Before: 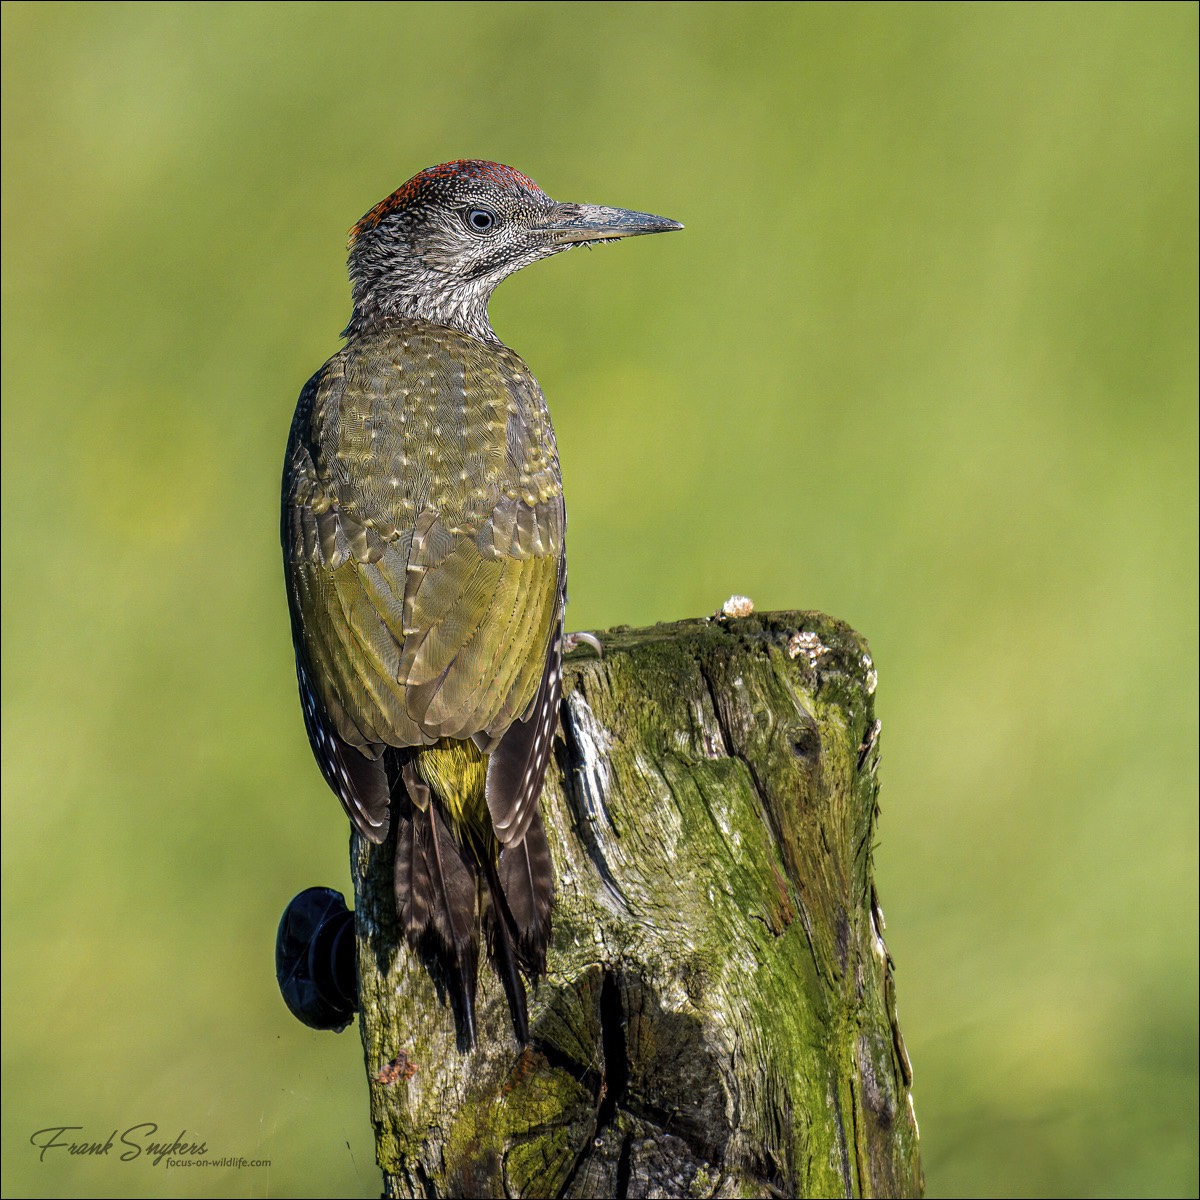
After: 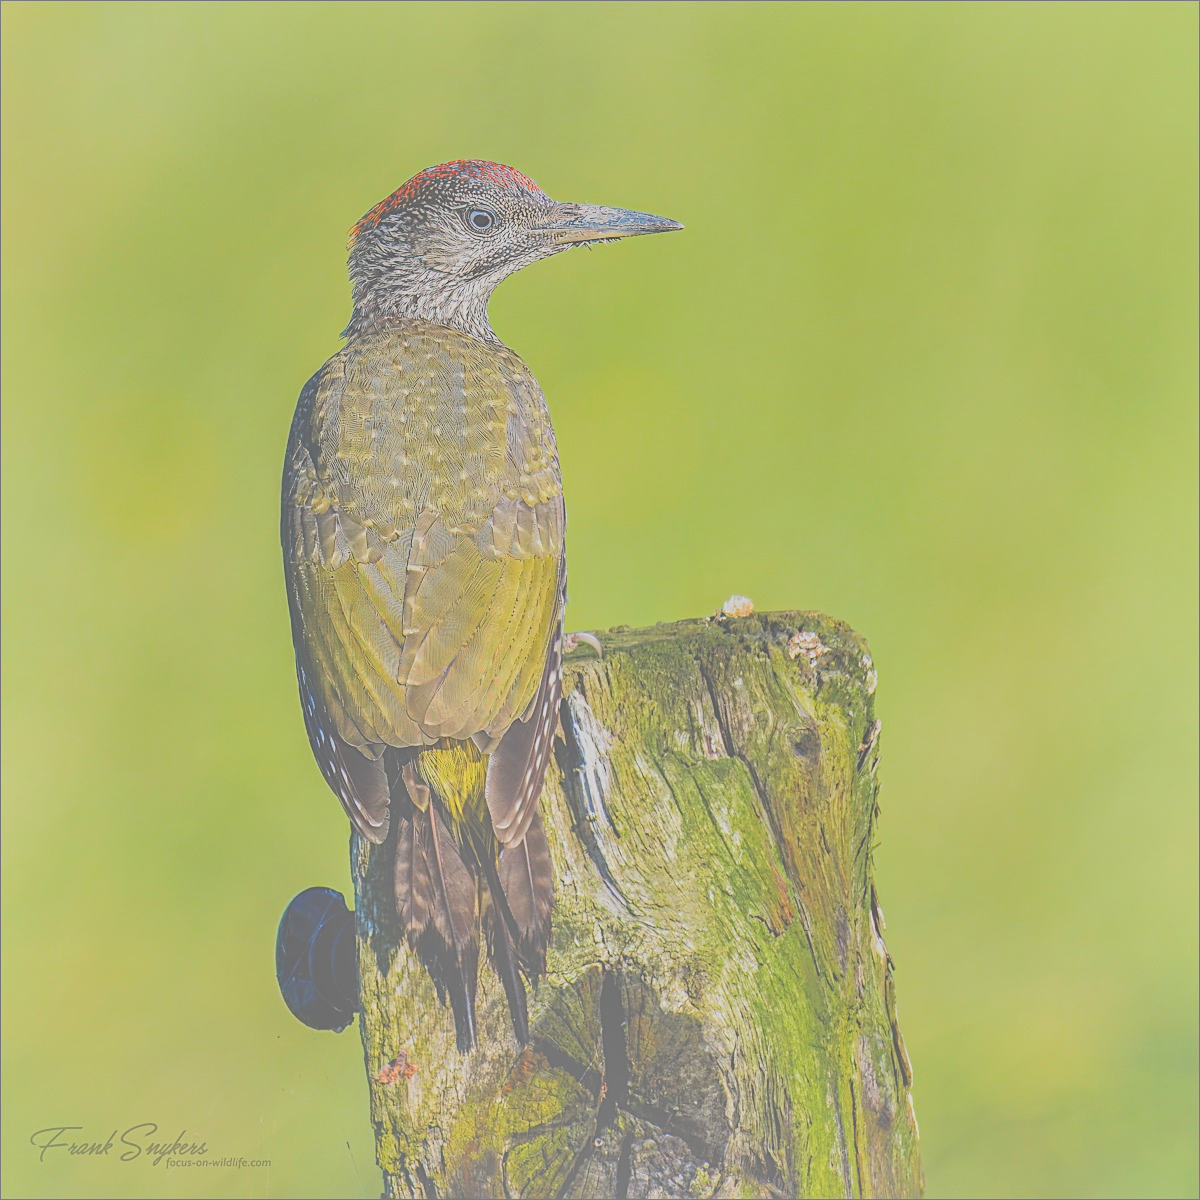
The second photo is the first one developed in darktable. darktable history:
filmic rgb: black relative exposure -13.91 EV, white relative exposure 7.97 EV, hardness 3.75, latitude 49.7%, contrast 0.515, color science v5 (2021), contrast in shadows safe, contrast in highlights safe
exposure: black level correction -0.071, exposure 0.501 EV, compensate exposure bias true, compensate highlight preservation false
shadows and highlights: low approximation 0.01, soften with gaussian
sharpen: on, module defaults
contrast brightness saturation: contrast 0.243, brightness 0.255, saturation 0.389
